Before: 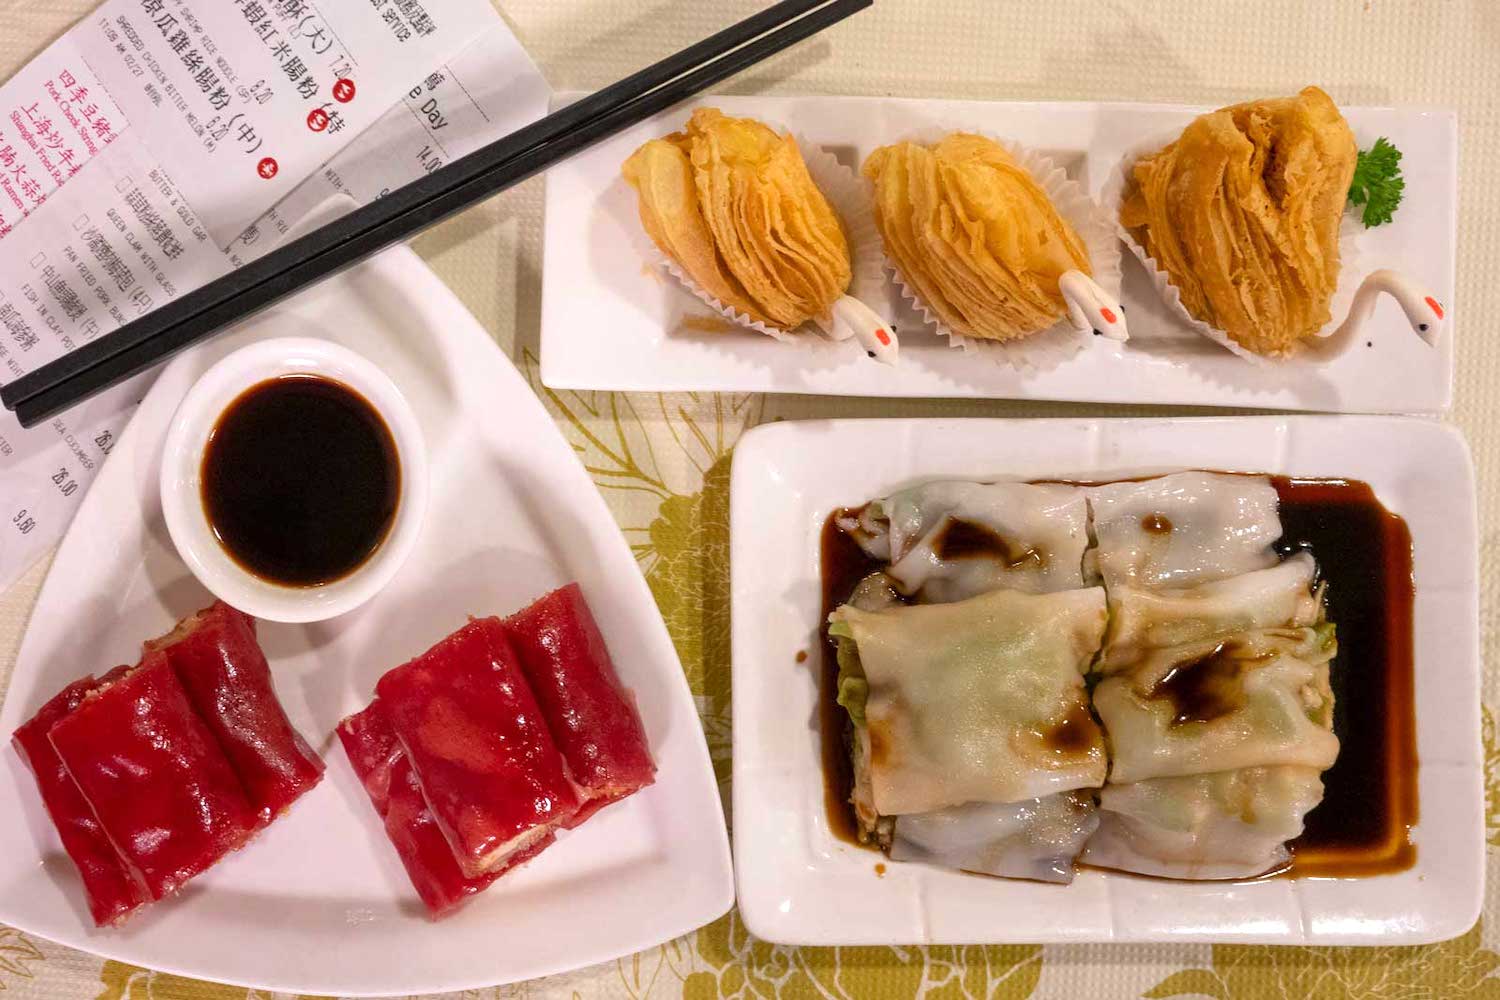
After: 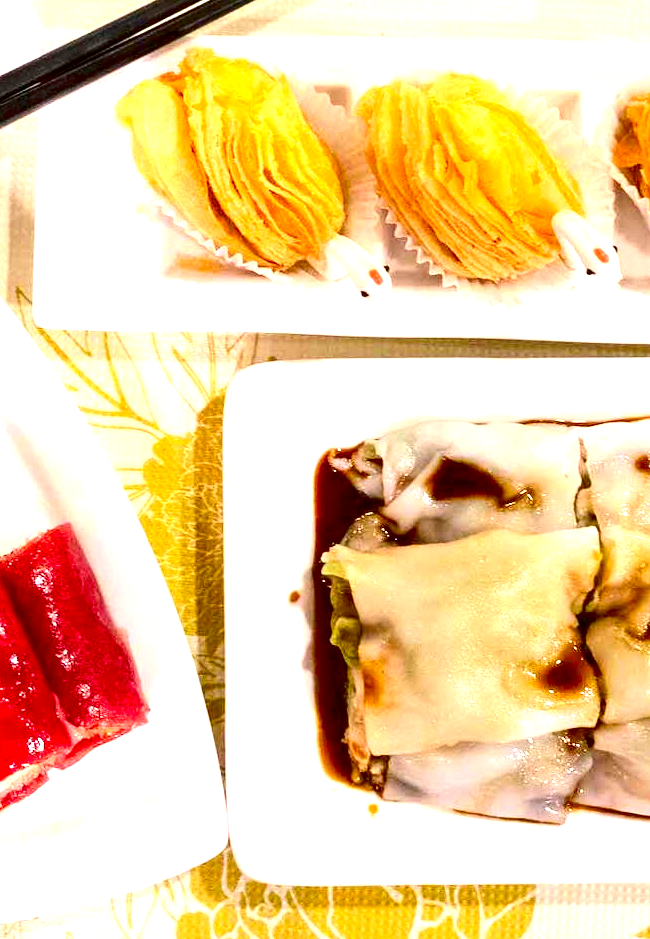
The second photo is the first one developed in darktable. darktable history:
exposure: black level correction 0.008, exposure 1.435 EV, compensate highlight preservation false
contrast brightness saturation: contrast 0.201, brightness -0.106, saturation 0.102
crop: left 33.815%, top 6.009%, right 22.837%
